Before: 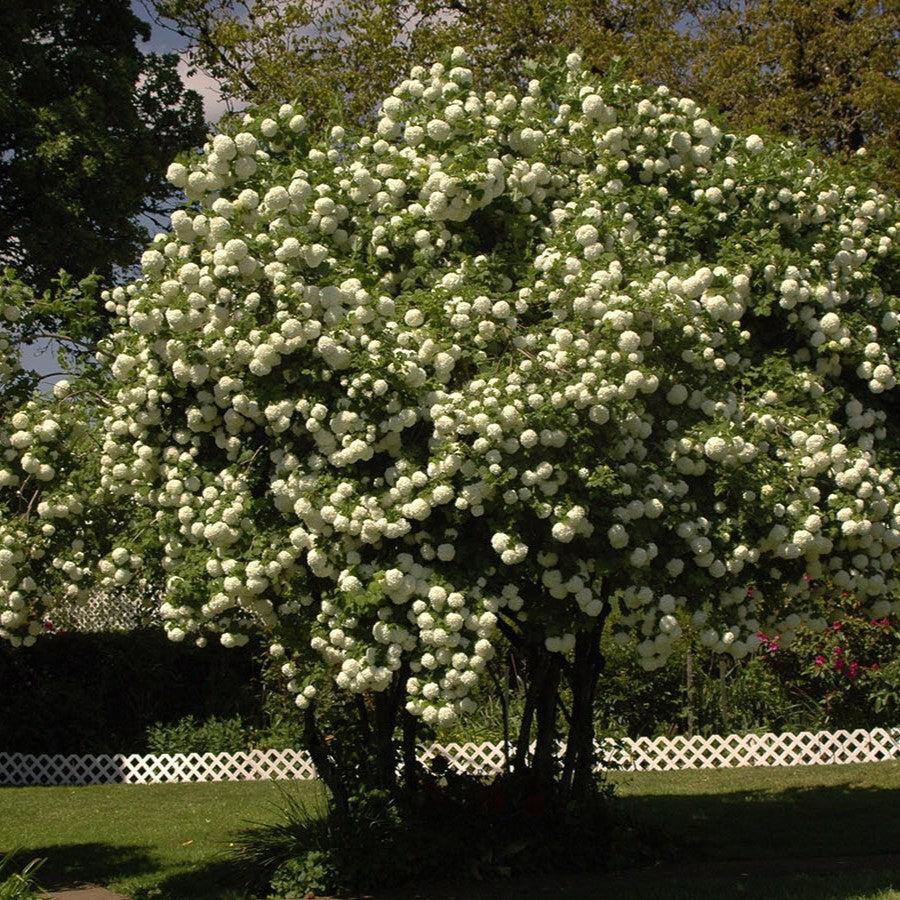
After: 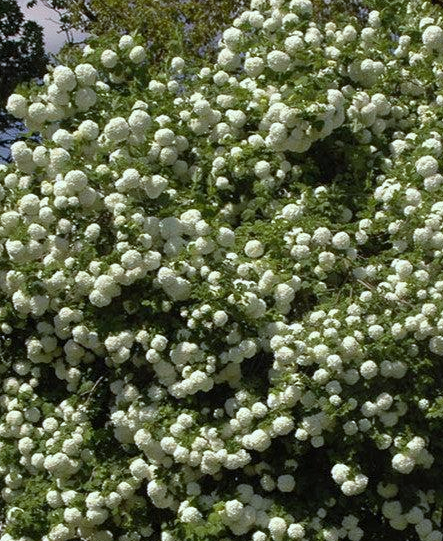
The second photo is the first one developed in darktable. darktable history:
crop: left 17.835%, top 7.675%, right 32.881%, bottom 32.213%
shadows and highlights: shadows 20.91, highlights -82.73, soften with gaussian
white balance: red 0.931, blue 1.11
